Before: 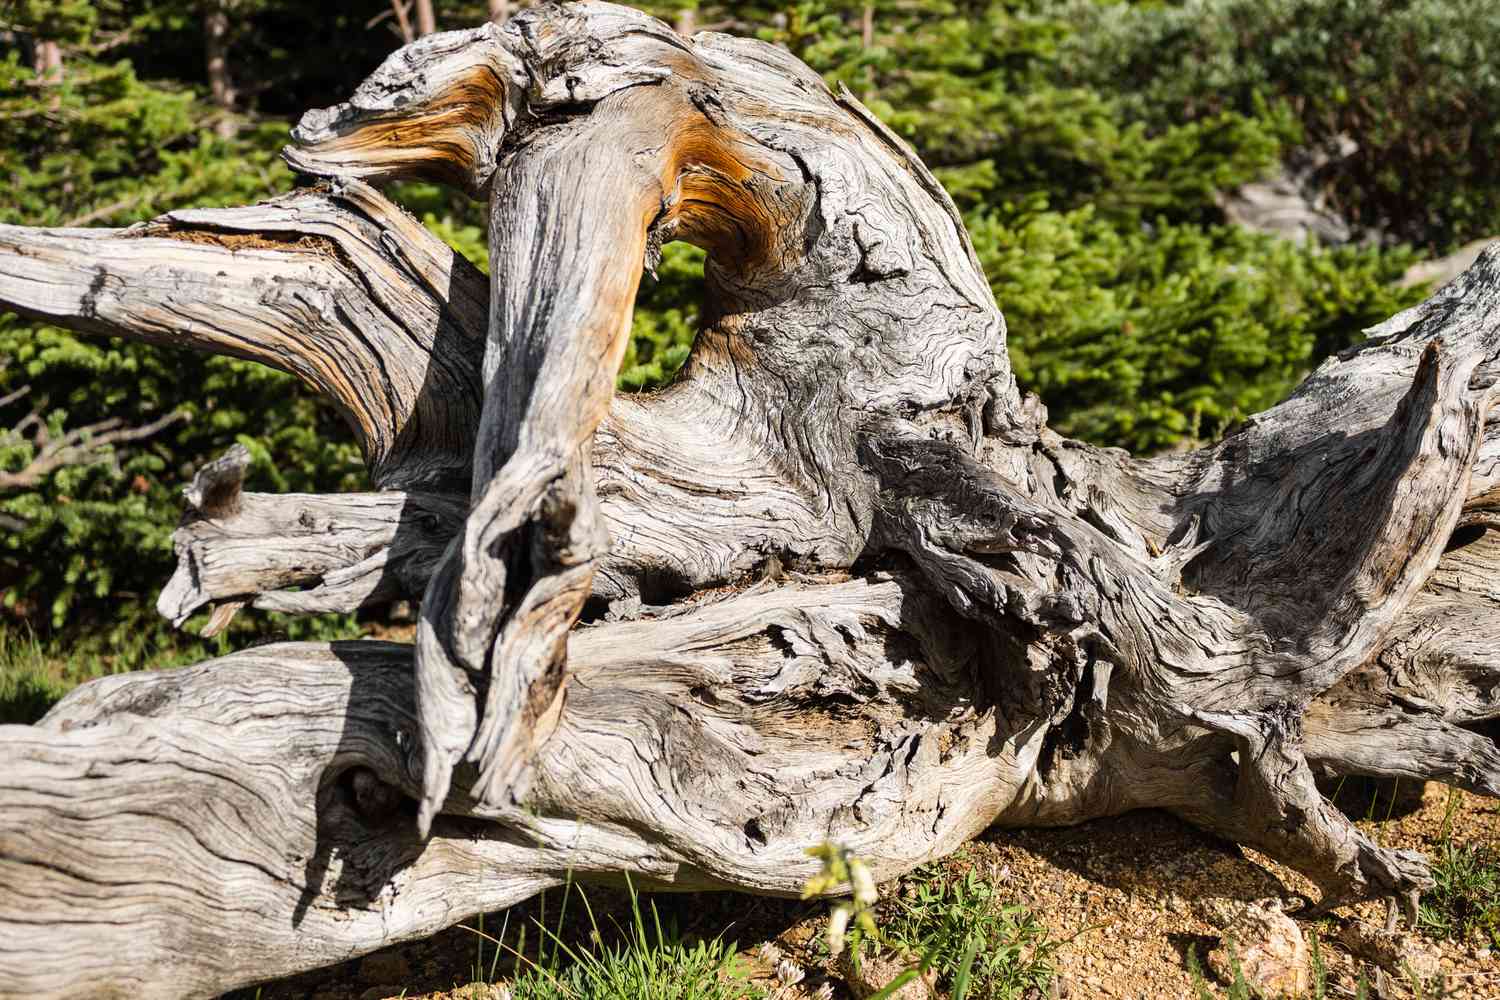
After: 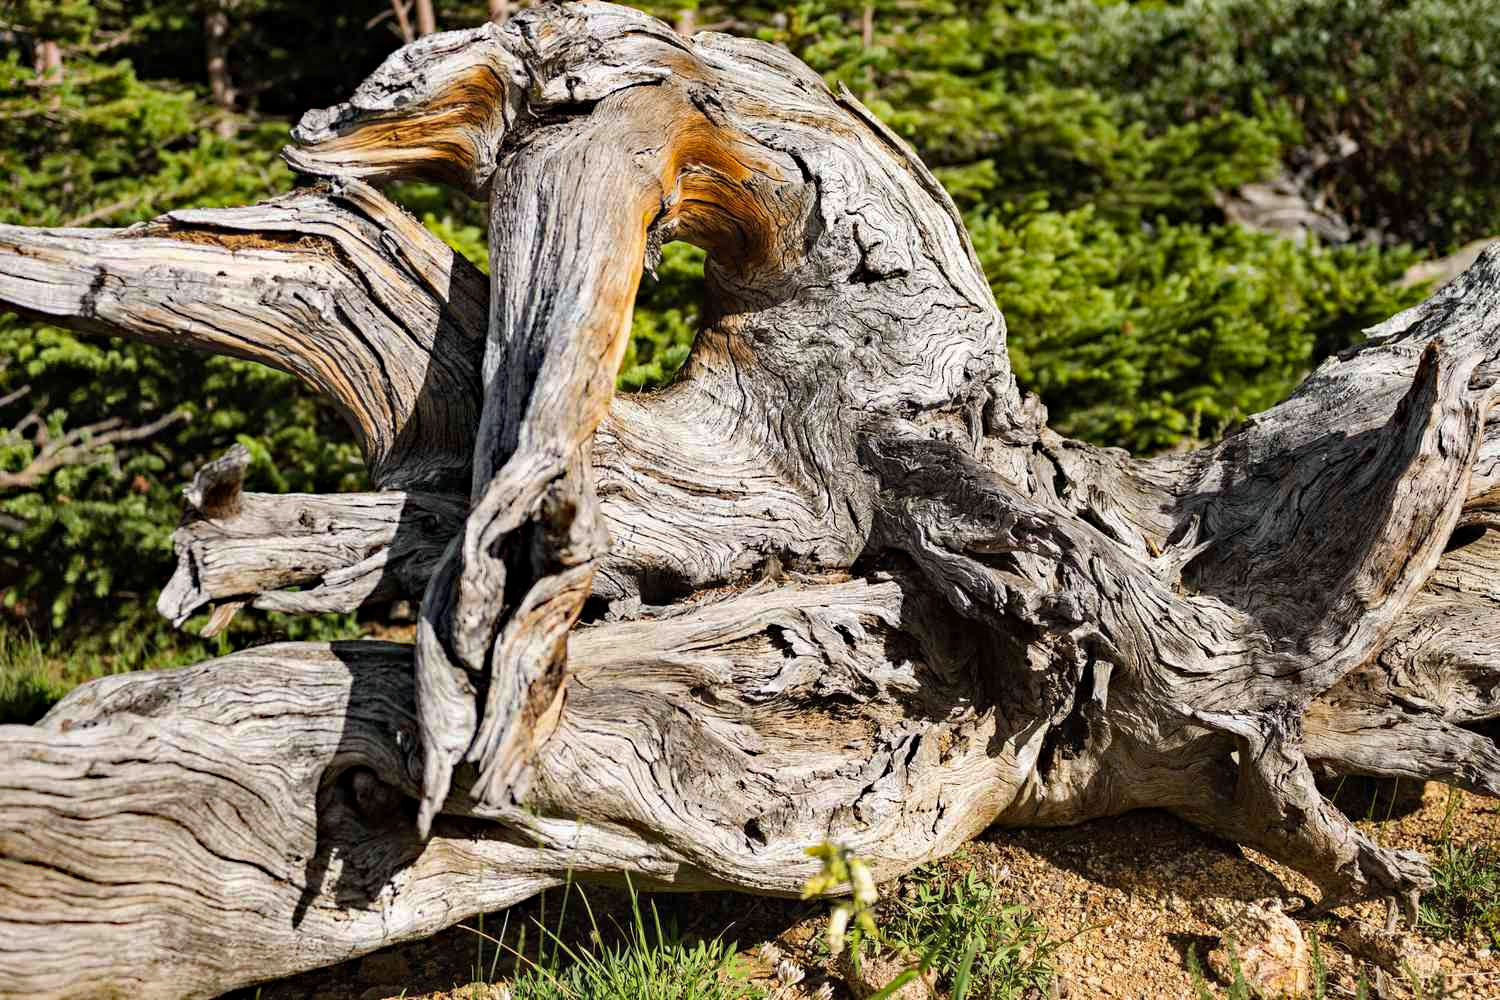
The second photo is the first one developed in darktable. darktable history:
haze removal: strength 0.514, distance 0.434, adaptive false
